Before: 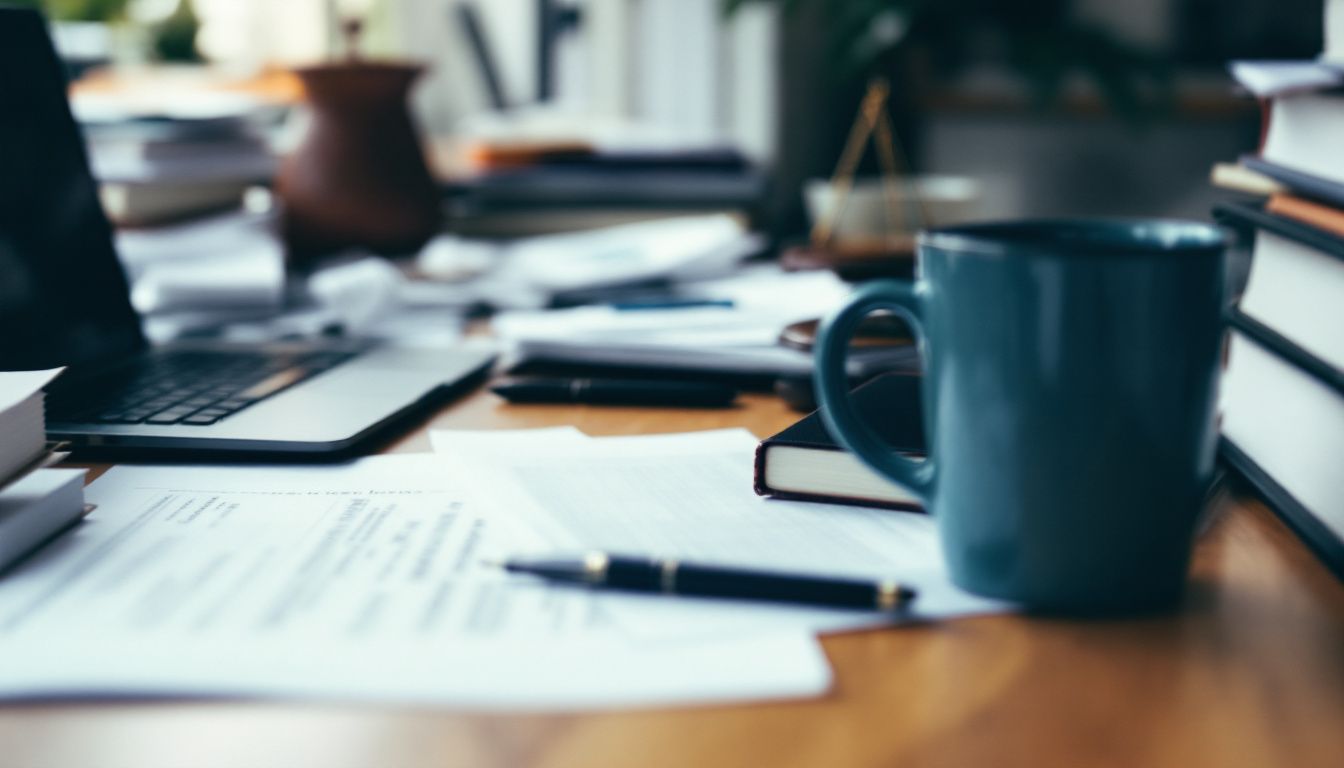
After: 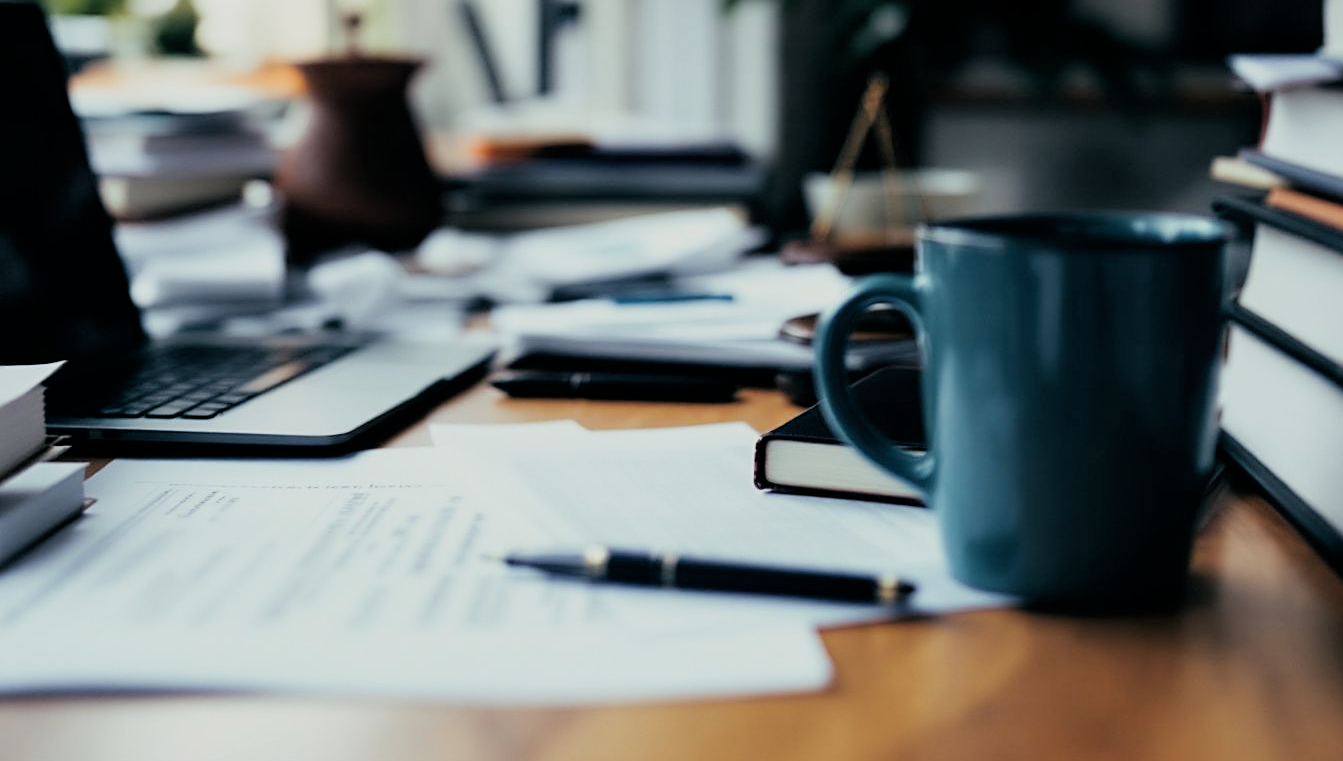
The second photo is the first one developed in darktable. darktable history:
sharpen: on, module defaults
crop: top 0.784%, right 0.012%
filmic rgb: black relative exposure -7.72 EV, white relative exposure 4.41 EV, target black luminance 0%, hardness 3.75, latitude 50.83%, contrast 1.072, highlights saturation mix 8.66%, shadows ↔ highlights balance -0.257%
